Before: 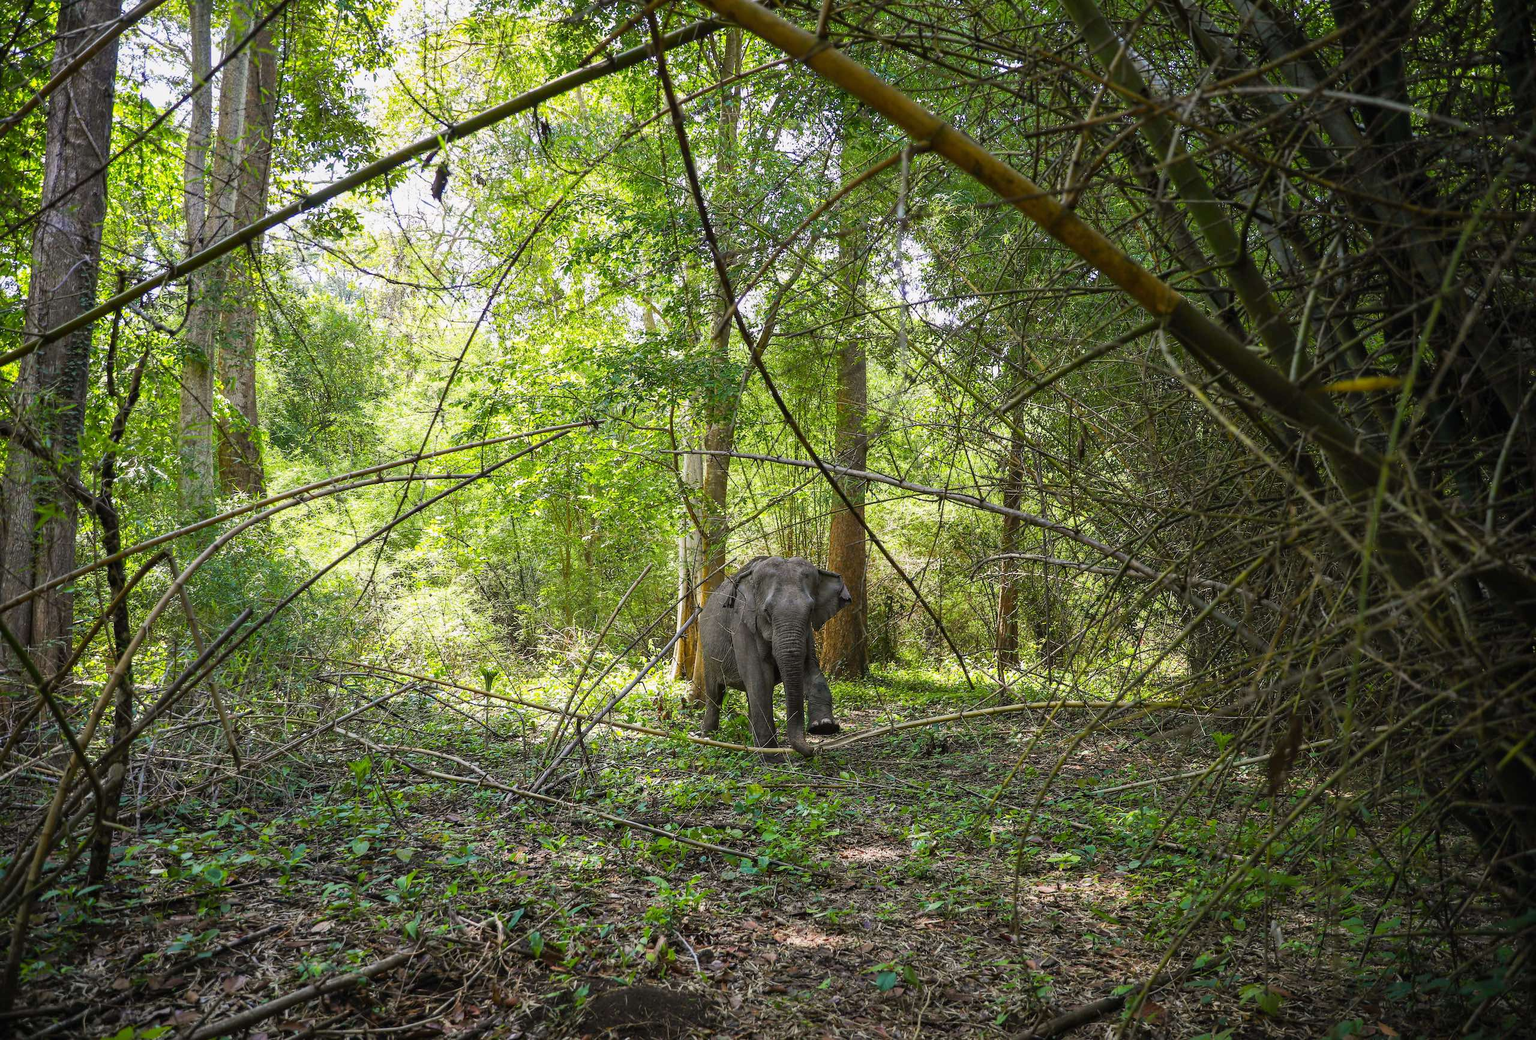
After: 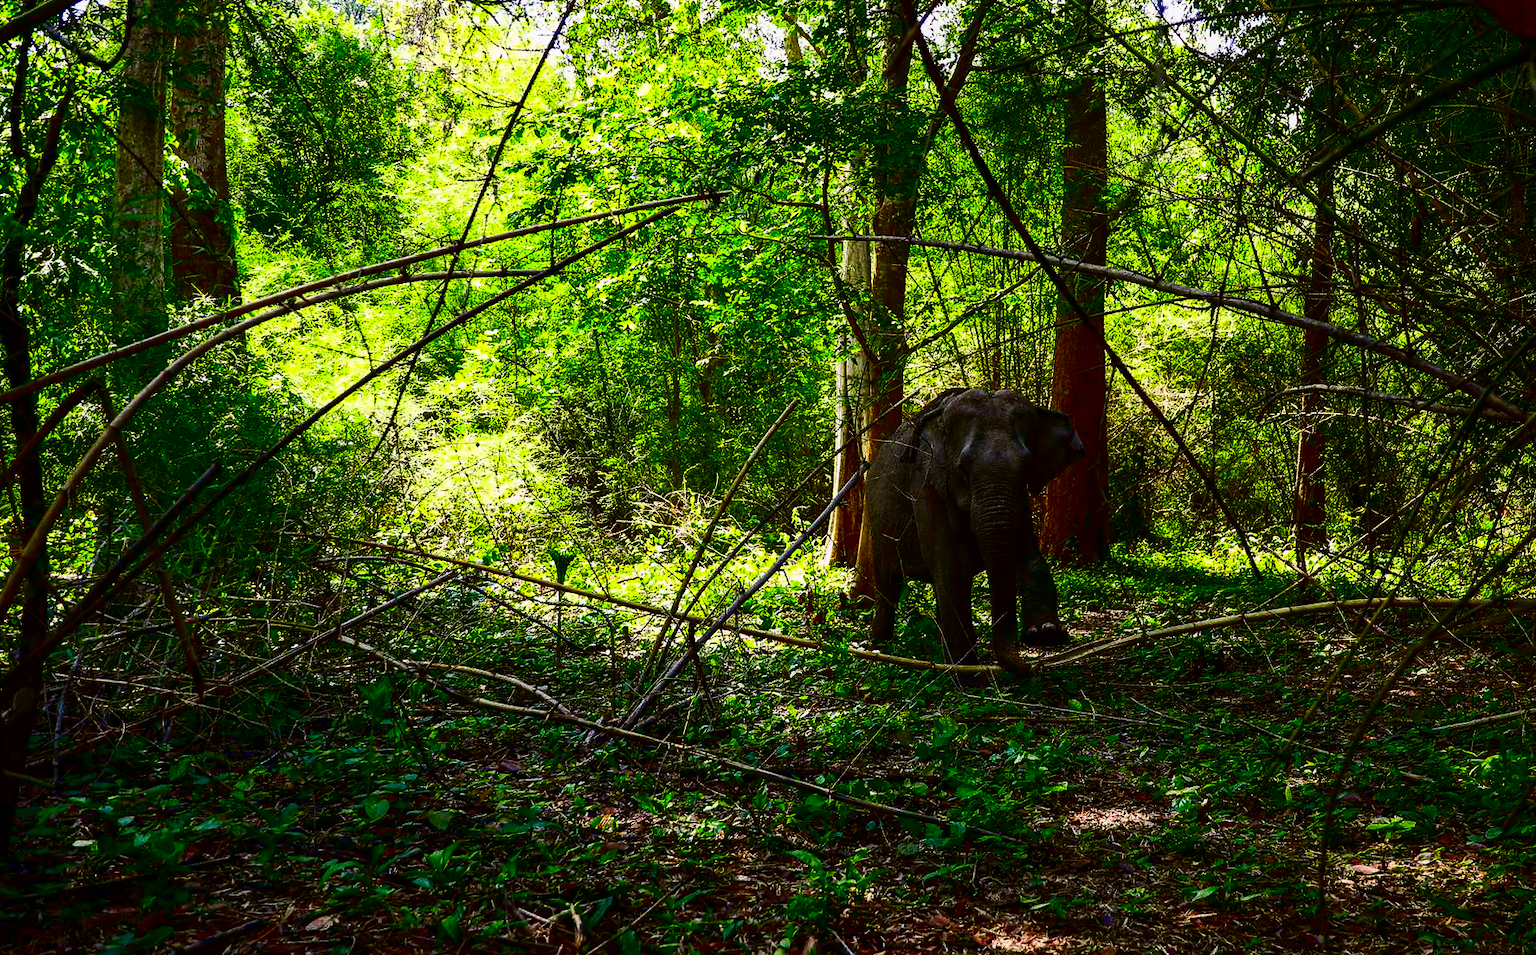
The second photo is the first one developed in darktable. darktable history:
exposure: compensate highlight preservation false
crop: left 6.488%, top 27.668%, right 24.183%, bottom 8.656%
contrast equalizer: octaves 7, y [[0.6 ×6], [0.55 ×6], [0 ×6], [0 ×6], [0 ×6]], mix -0.3
contrast brightness saturation: brightness -1, saturation 1
tone curve: curves: ch0 [(0, 0) (0.003, 0.003) (0.011, 0.011) (0.025, 0.026) (0.044, 0.045) (0.069, 0.087) (0.1, 0.141) (0.136, 0.202) (0.177, 0.271) (0.224, 0.357) (0.277, 0.461) (0.335, 0.583) (0.399, 0.685) (0.468, 0.782) (0.543, 0.867) (0.623, 0.927) (0.709, 0.96) (0.801, 0.975) (0.898, 0.987) (1, 1)], color space Lab, independent channels, preserve colors none
